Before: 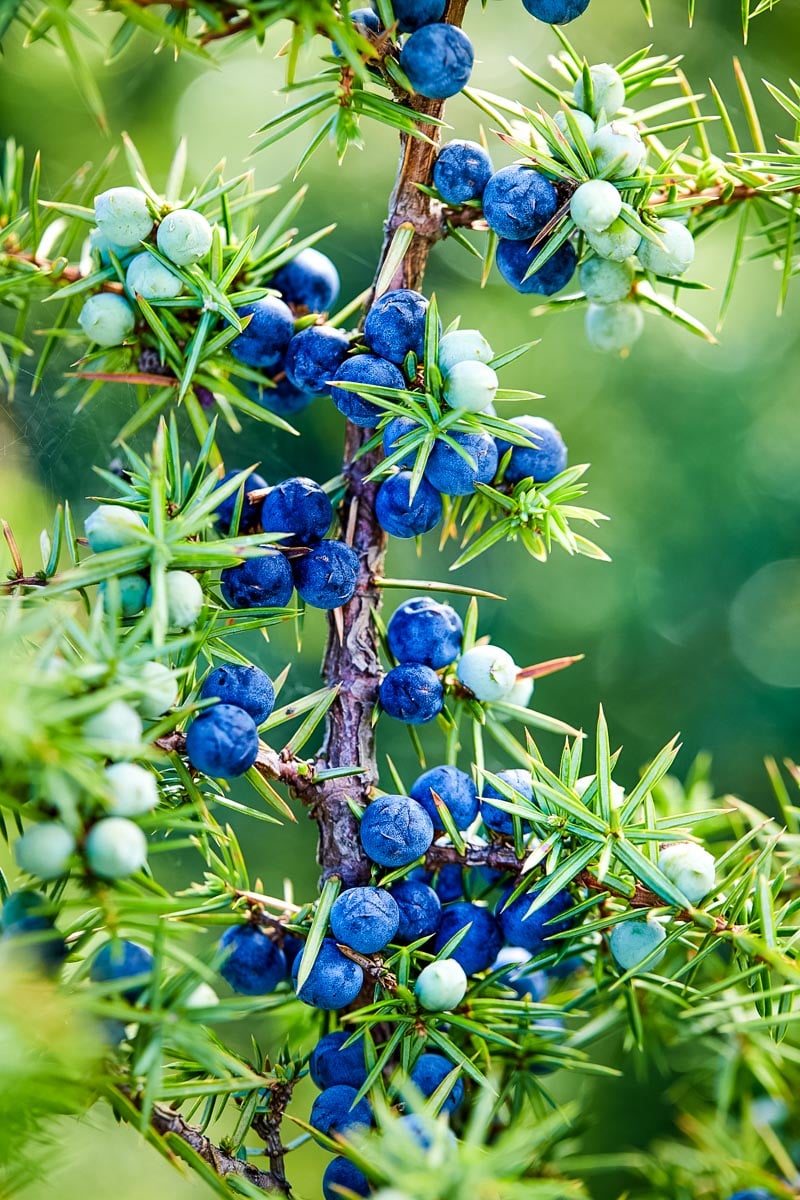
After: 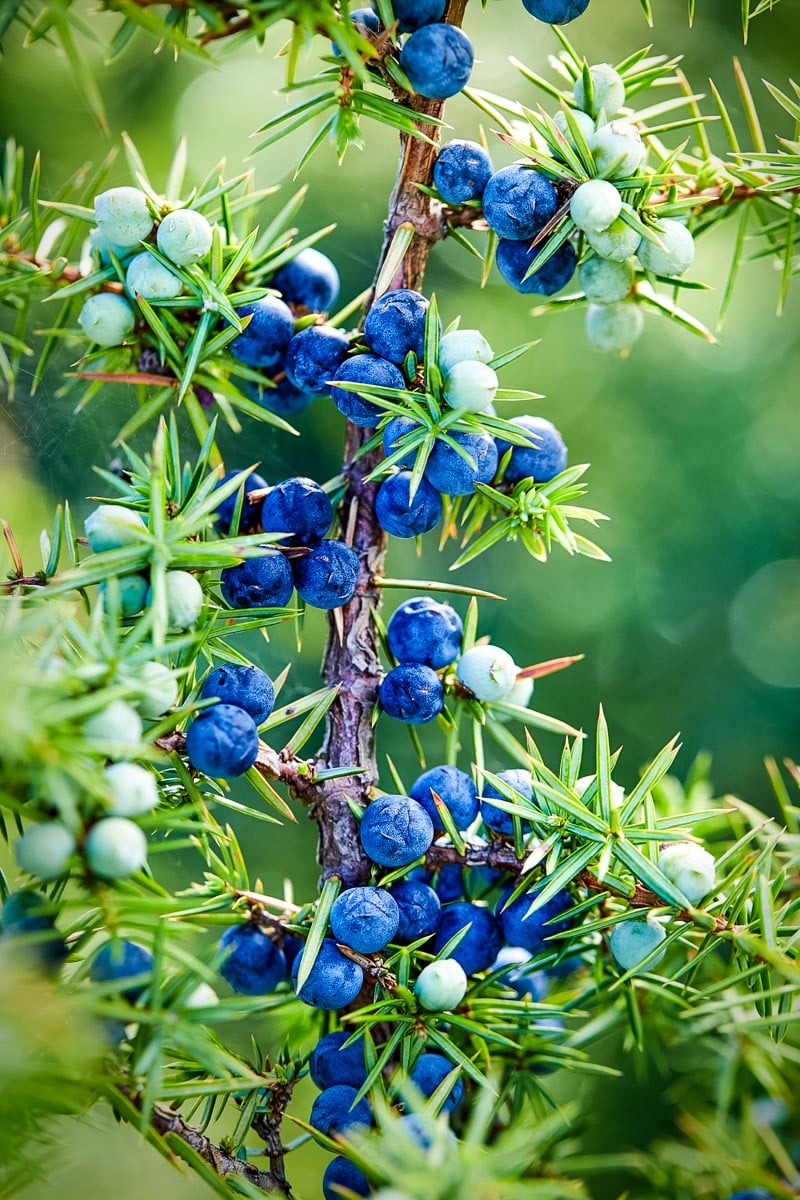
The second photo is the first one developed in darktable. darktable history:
vignetting: fall-off start 86.22%, saturation -0.001, center (0.036, -0.092), automatic ratio true, unbound false
